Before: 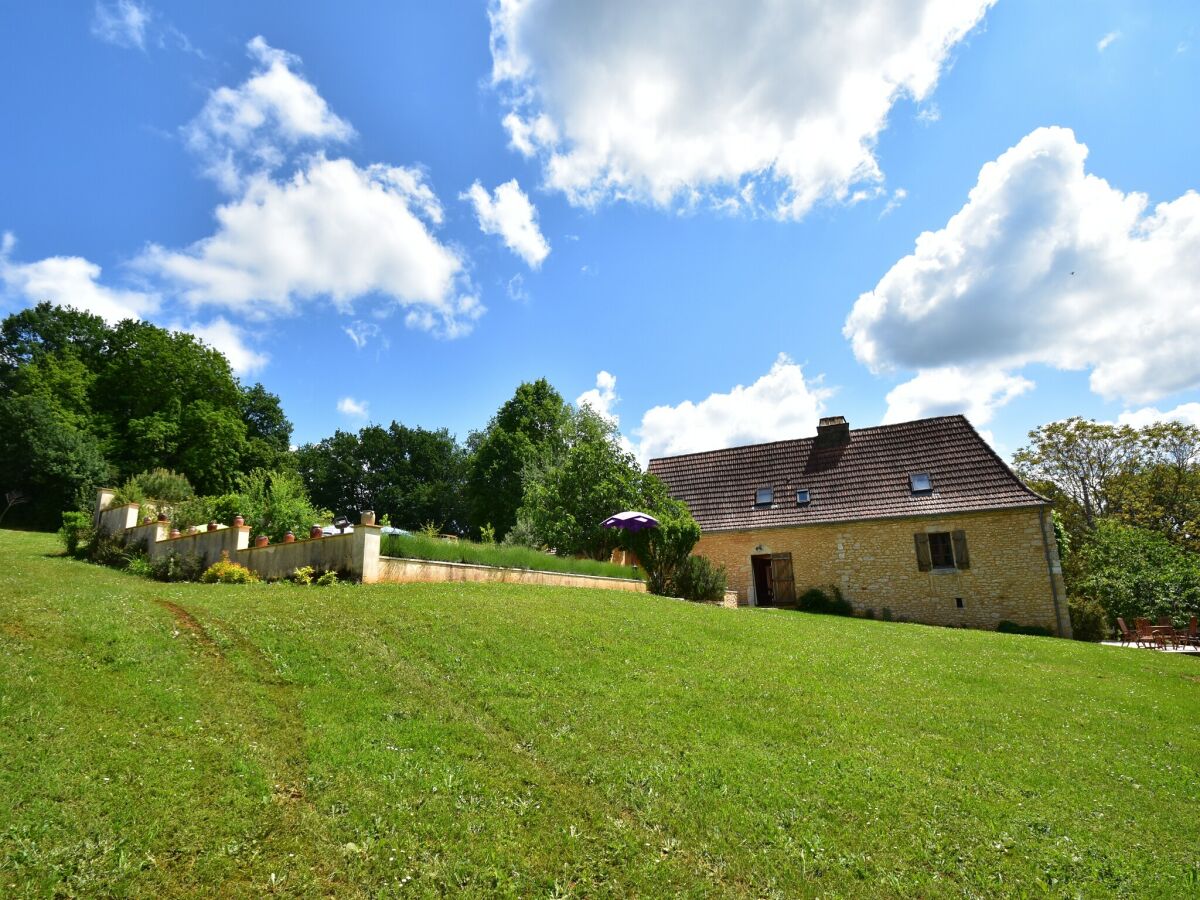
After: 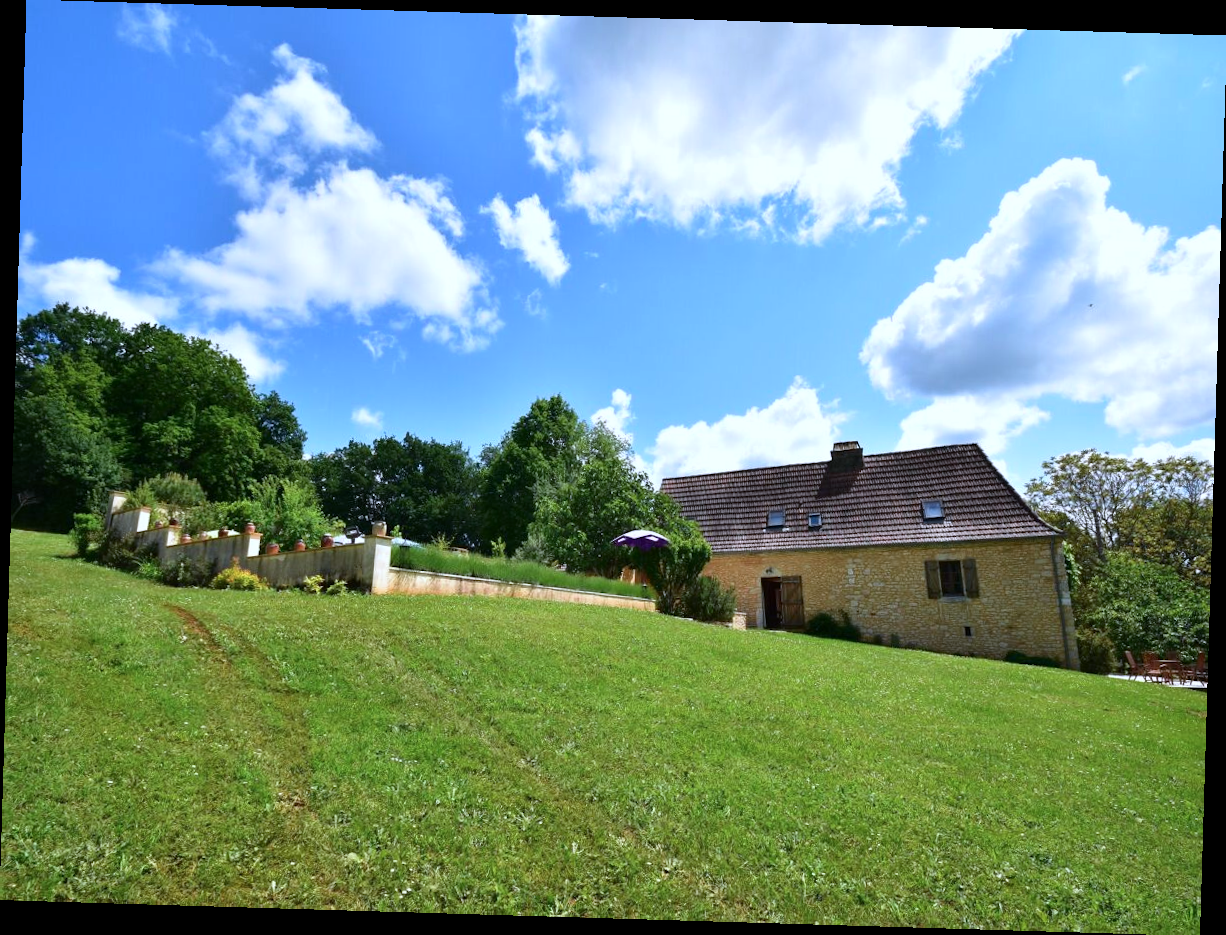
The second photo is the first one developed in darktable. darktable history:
rotate and perspective: rotation 1.72°, automatic cropping off
color calibration: illuminant as shot in camera, x 0.37, y 0.382, temperature 4313.32 K
contrast brightness saturation: contrast 0.08, saturation 0.02
